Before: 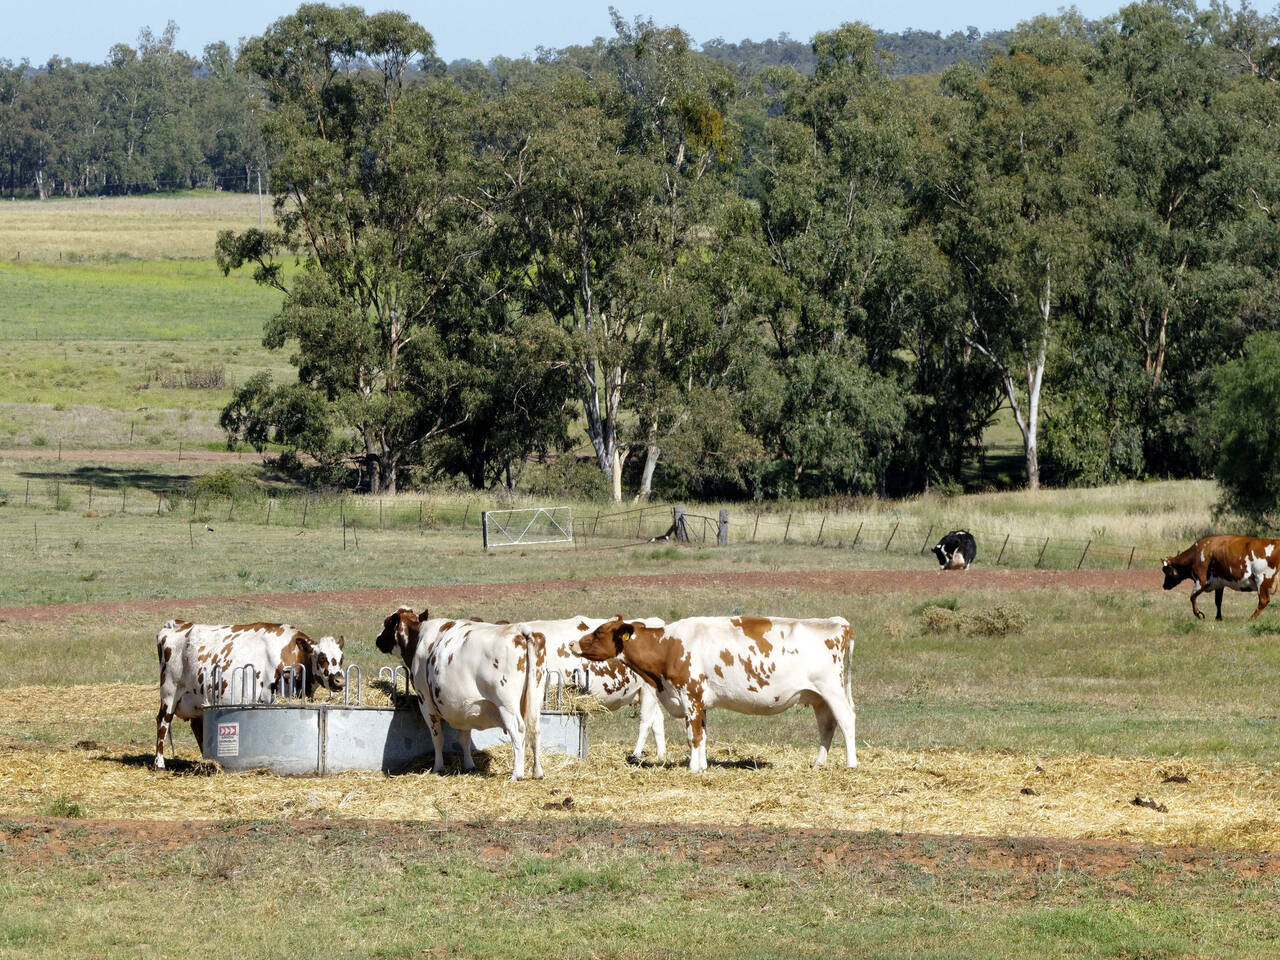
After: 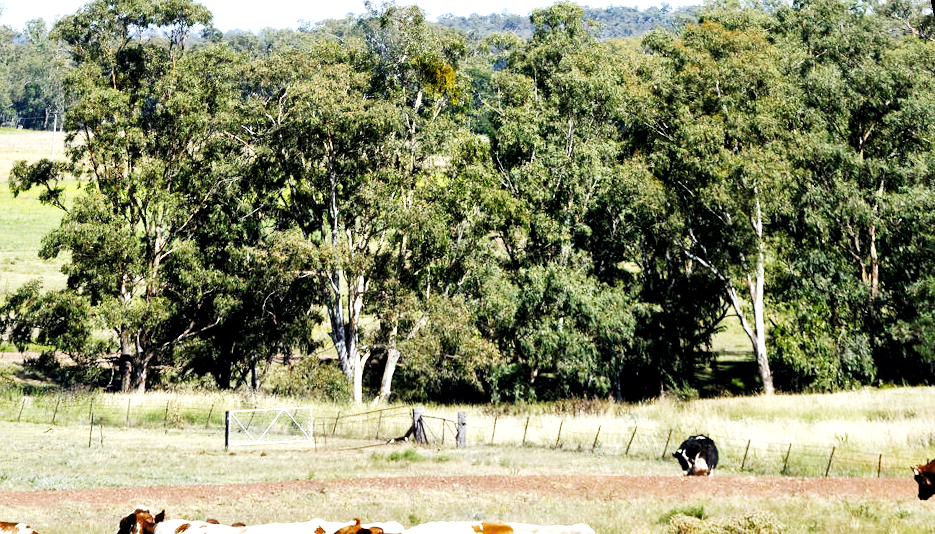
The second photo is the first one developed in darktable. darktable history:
base curve: curves: ch0 [(0, 0) (0.007, 0.004) (0.027, 0.03) (0.046, 0.07) (0.207, 0.54) (0.442, 0.872) (0.673, 0.972) (1, 1)], preserve colors none
crop and rotate: left 11.812%, bottom 42.776%
local contrast: mode bilateral grid, contrast 25, coarseness 60, detail 151%, midtone range 0.2
rotate and perspective: rotation 0.72°, lens shift (vertical) -0.352, lens shift (horizontal) -0.051, crop left 0.152, crop right 0.859, crop top 0.019, crop bottom 0.964
